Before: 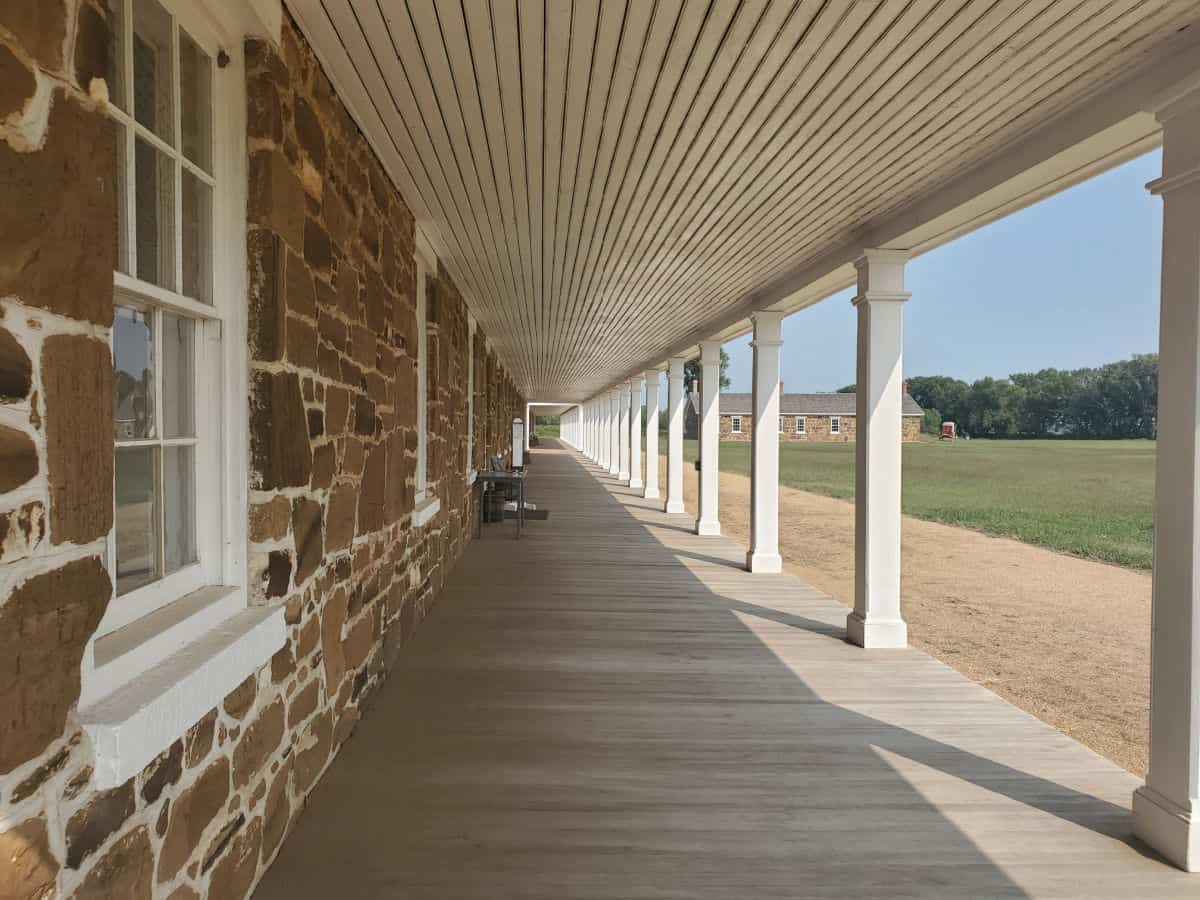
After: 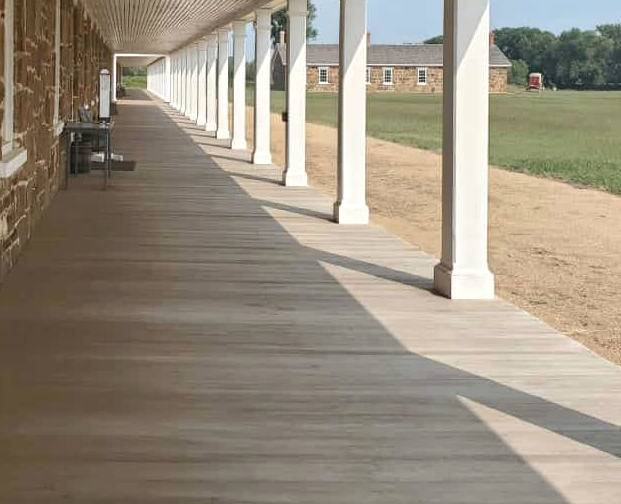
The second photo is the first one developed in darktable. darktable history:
crop: left 34.479%, top 38.822%, right 13.718%, bottom 5.172%
exposure: exposure 0.191 EV, compensate highlight preservation false
